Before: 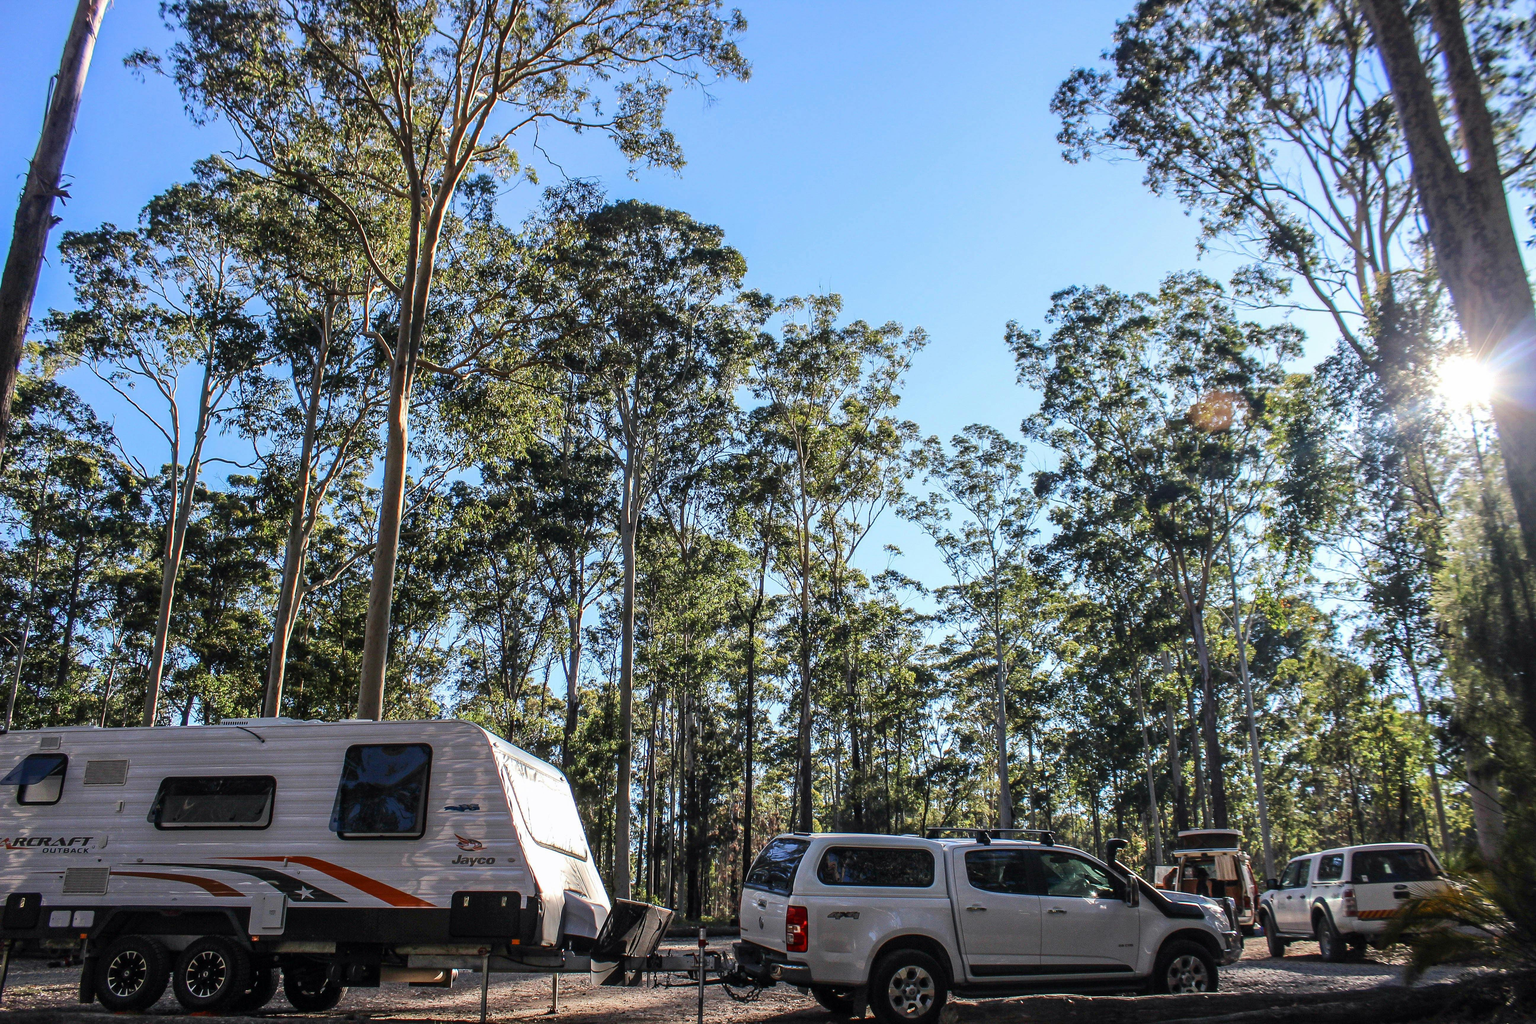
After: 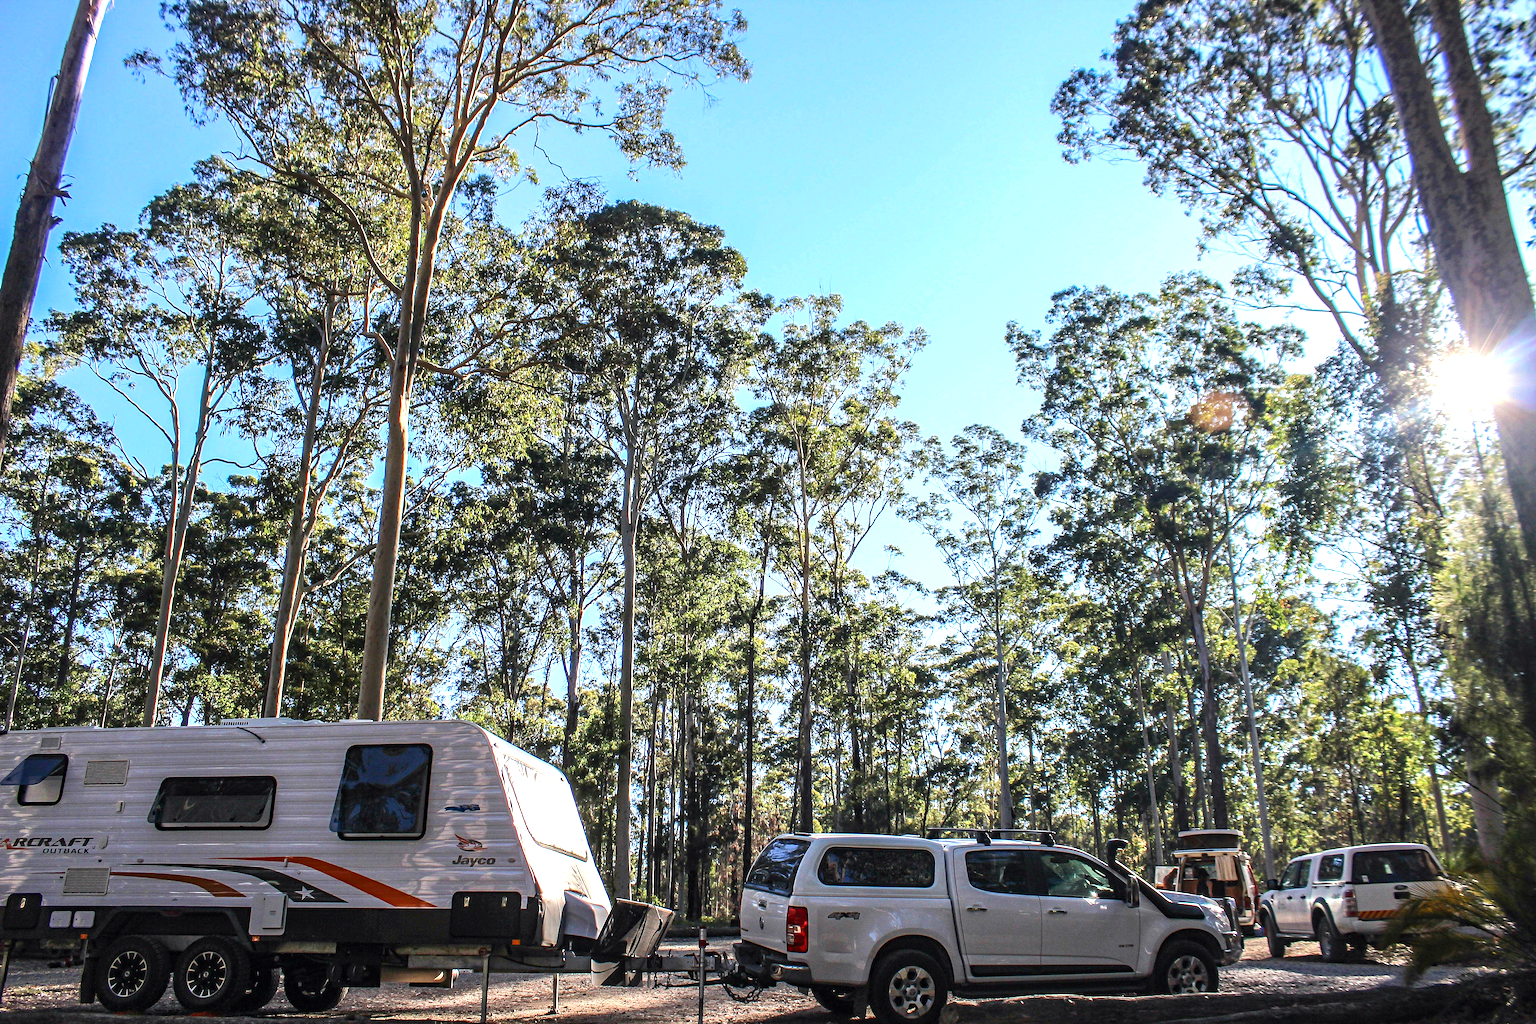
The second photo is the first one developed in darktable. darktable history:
exposure: black level correction 0, exposure 0.703 EV, compensate highlight preservation false
haze removal: on, module defaults
